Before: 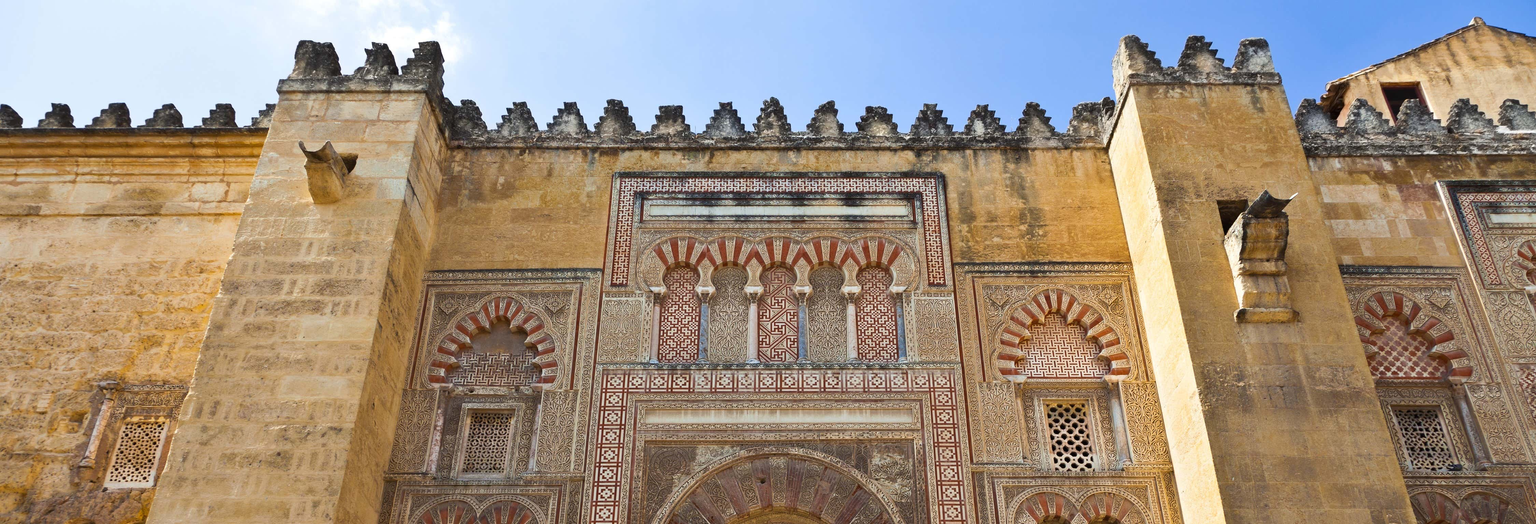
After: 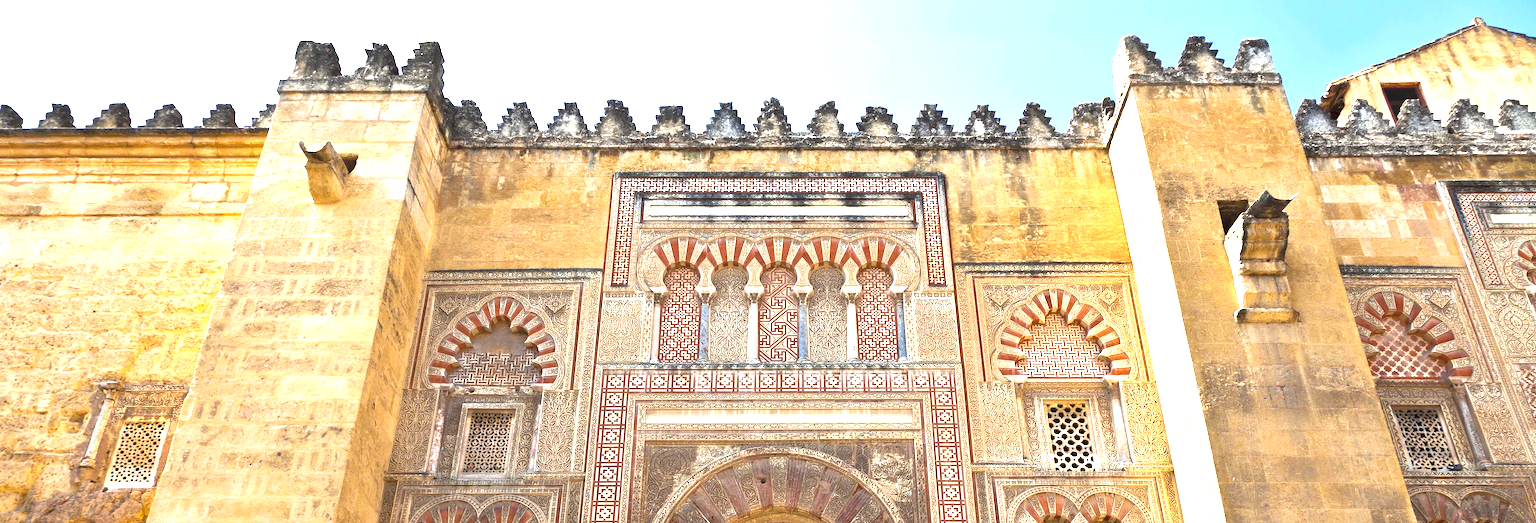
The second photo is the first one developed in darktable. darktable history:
exposure: black level correction 0, exposure 1.388 EV, compensate highlight preservation false
